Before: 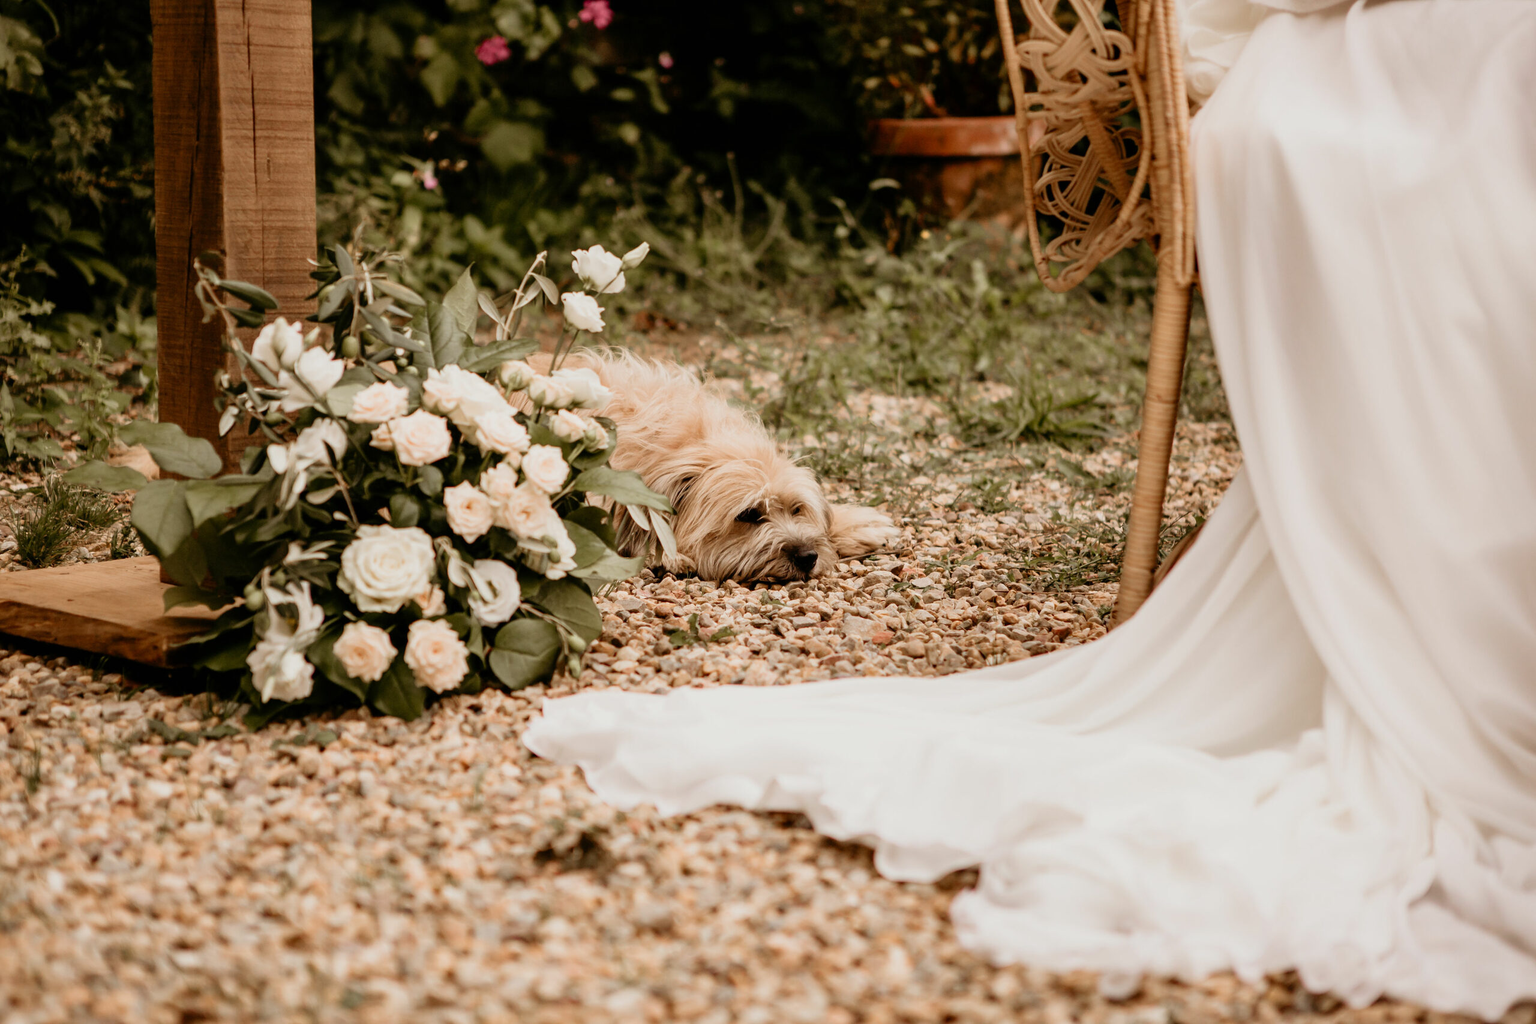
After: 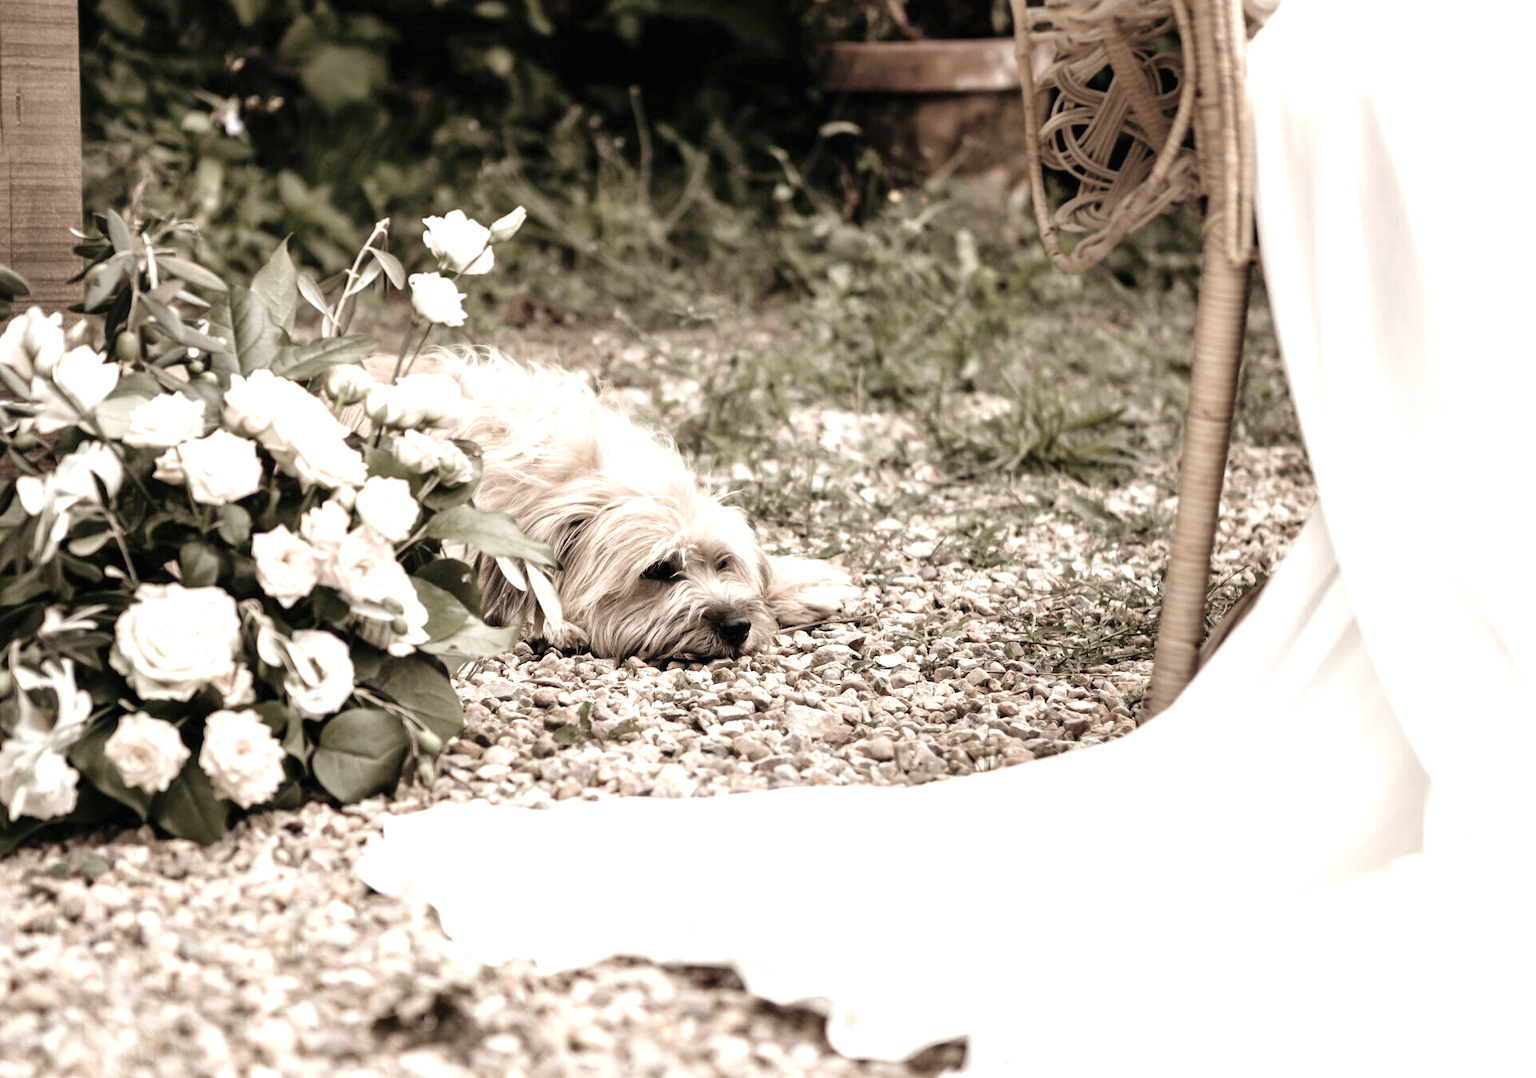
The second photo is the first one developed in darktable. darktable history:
crop: left 16.629%, top 8.582%, right 8.406%, bottom 12.457%
exposure: black level correction 0, exposure 1.2 EV, compensate highlight preservation false
color zones: curves: ch0 [(0, 0.487) (0.241, 0.395) (0.434, 0.373) (0.658, 0.412) (0.838, 0.487)]; ch1 [(0, 0) (0.053, 0.053) (0.211, 0.202) (0.579, 0.259) (0.781, 0.241)]
